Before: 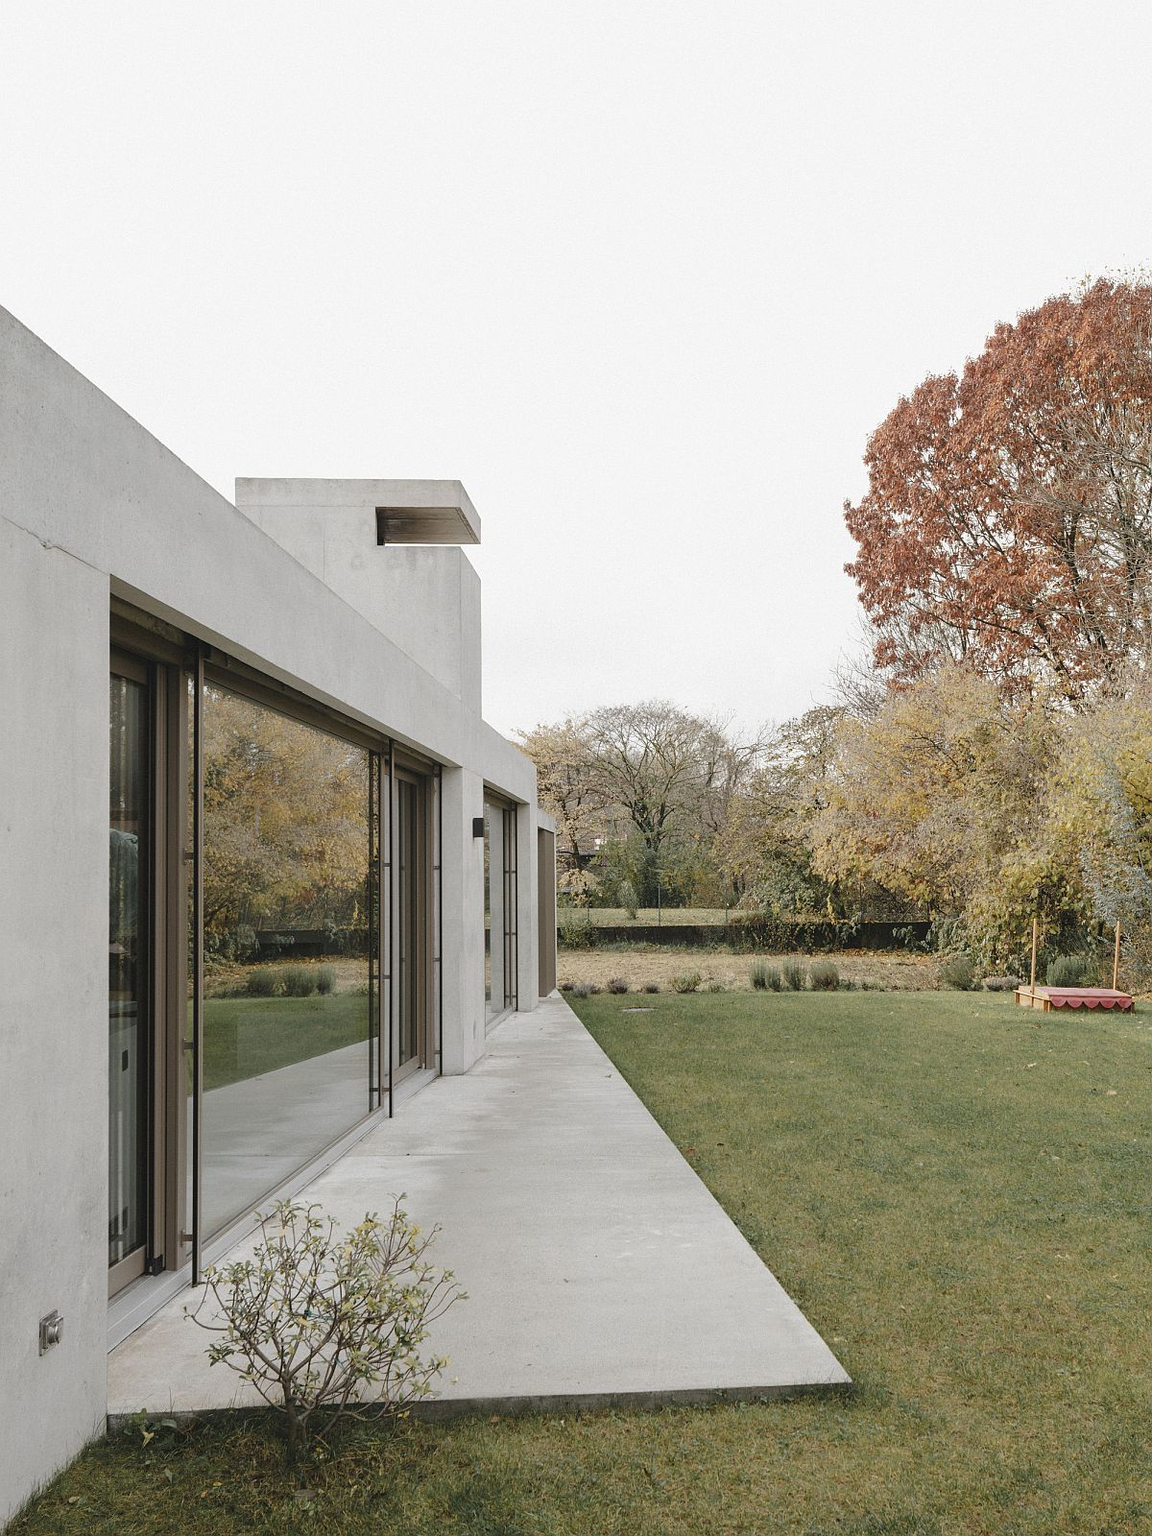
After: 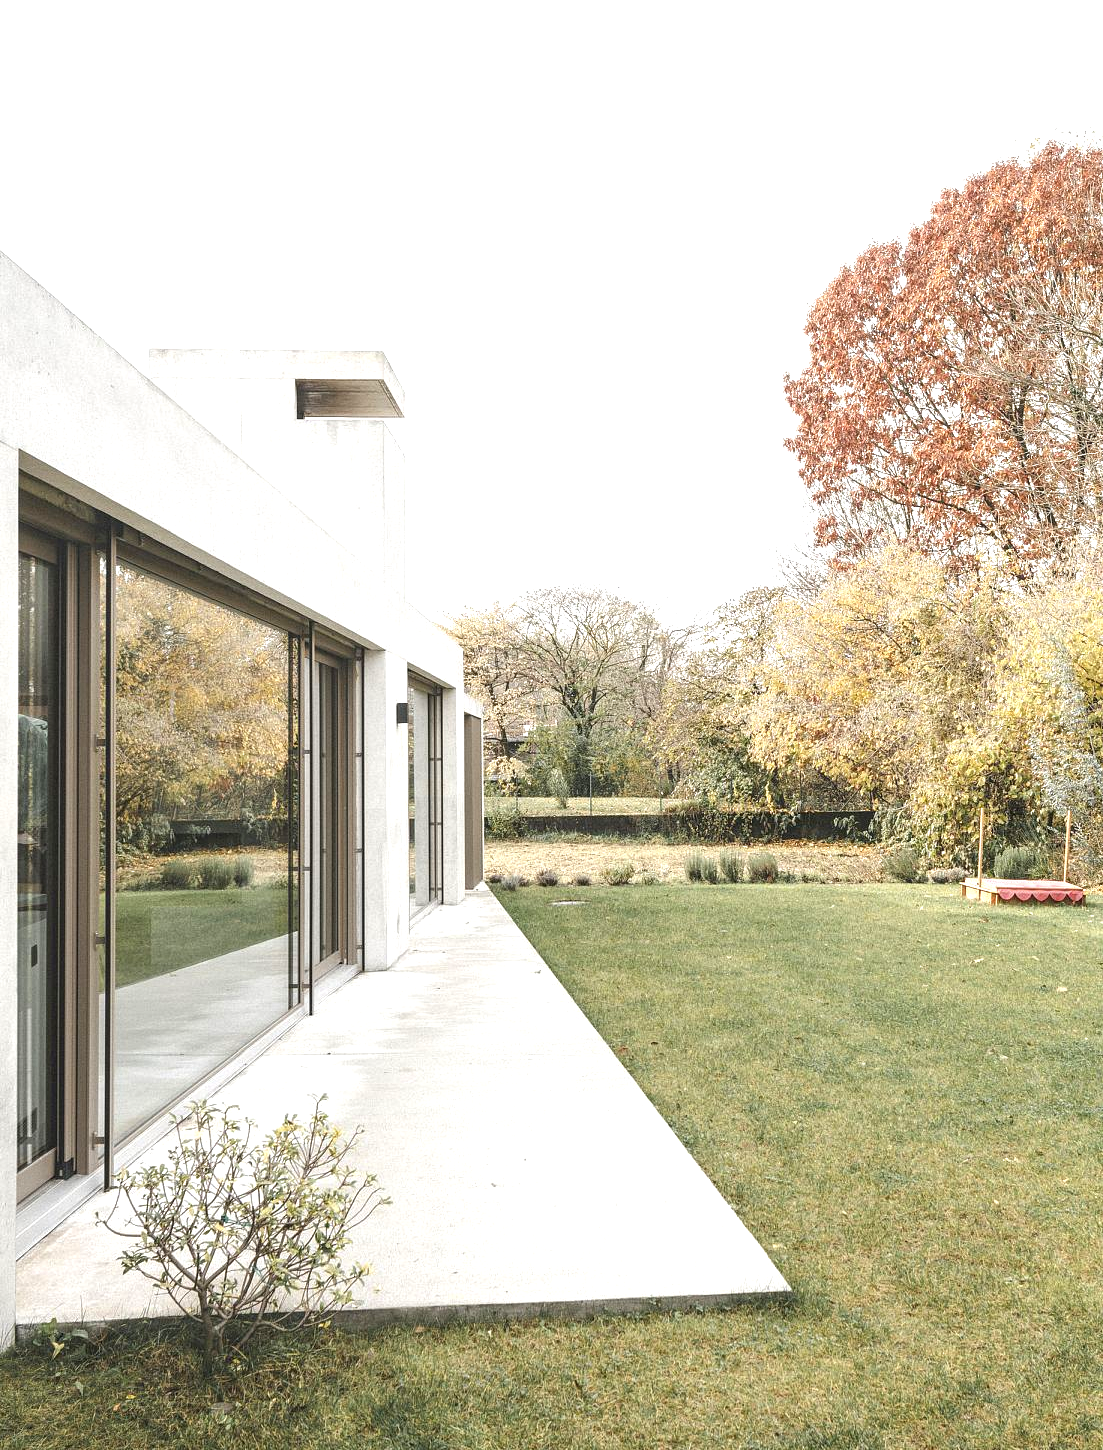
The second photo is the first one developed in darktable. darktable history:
crop and rotate: left 8.07%, top 9.313%
exposure: black level correction 0, exposure 1.096 EV, compensate highlight preservation false
local contrast: on, module defaults
